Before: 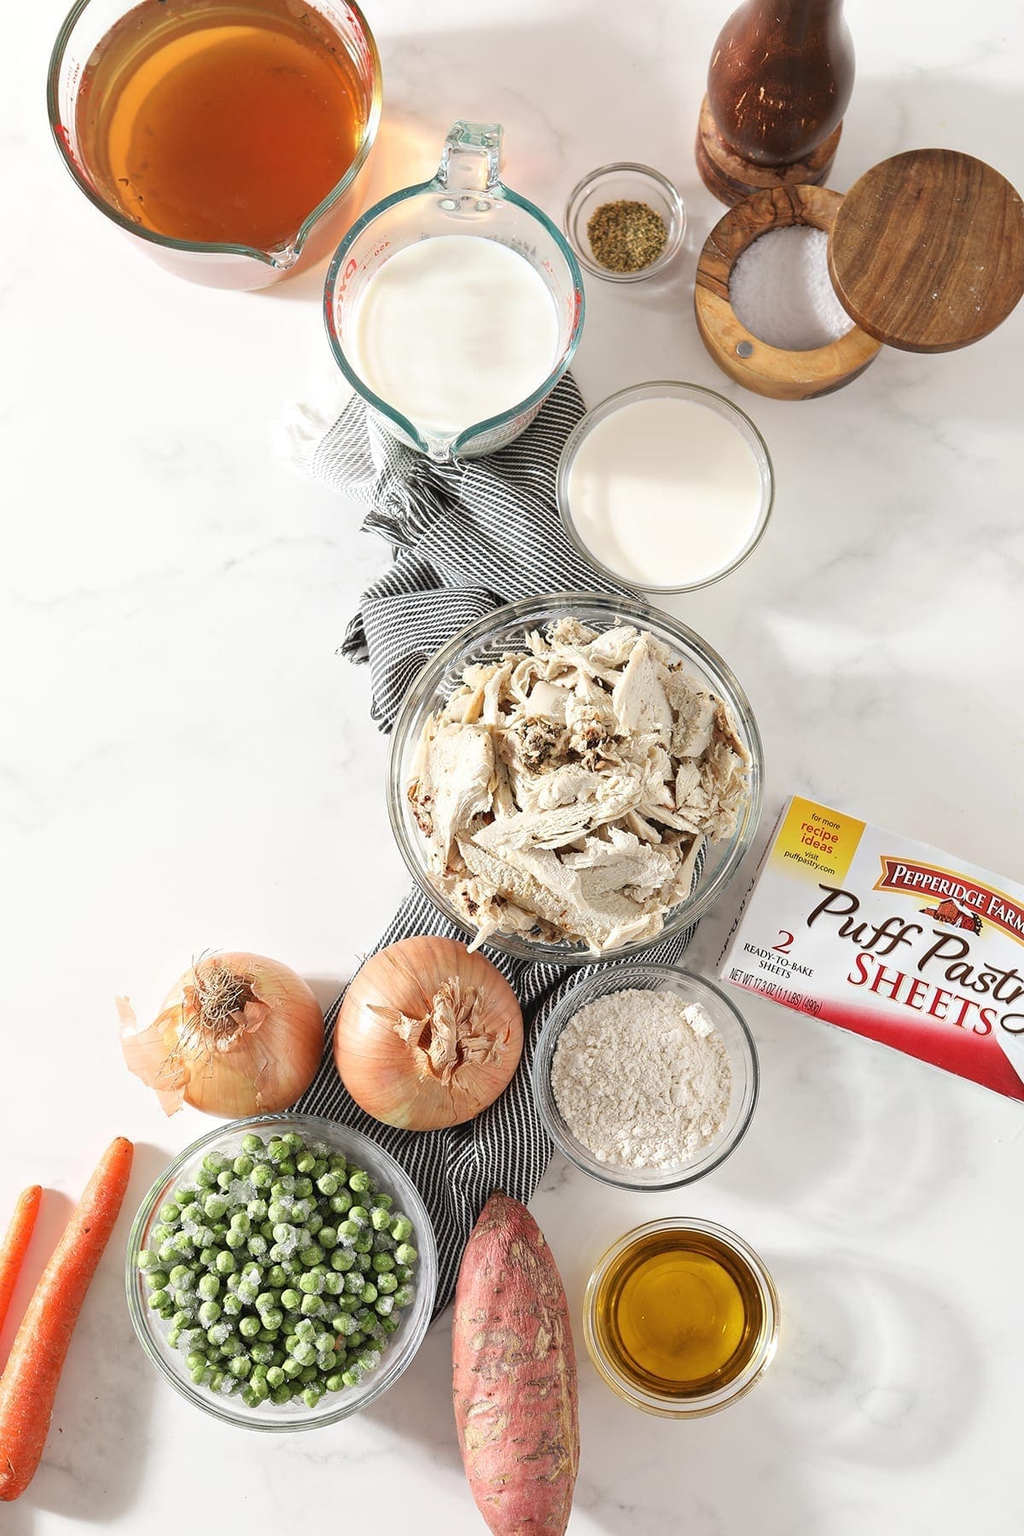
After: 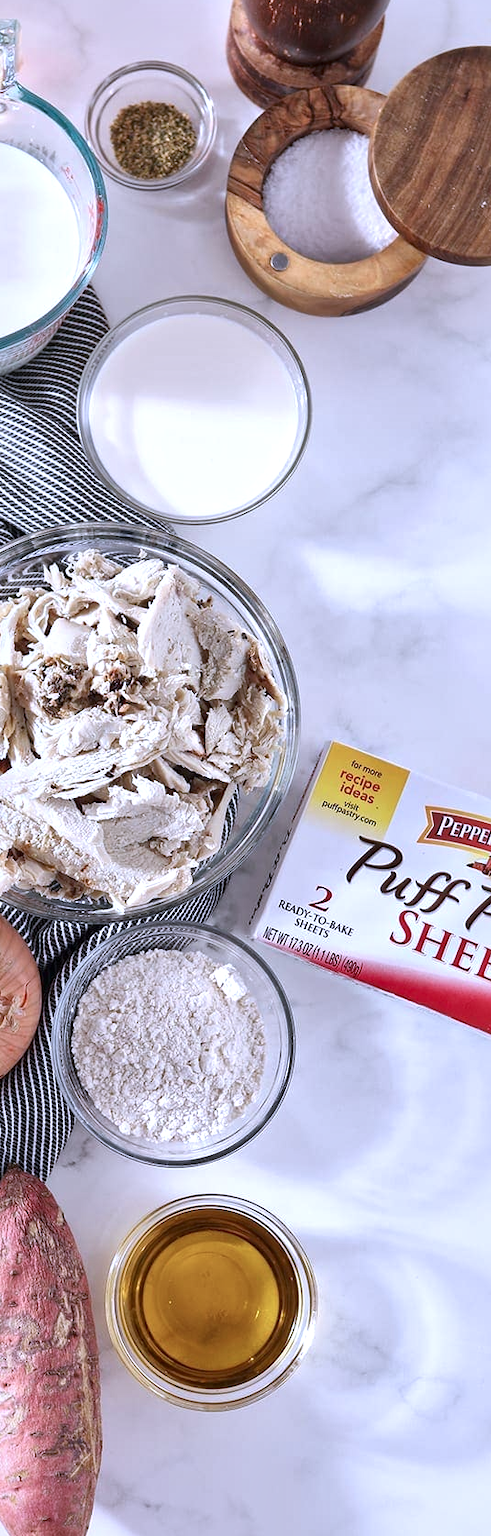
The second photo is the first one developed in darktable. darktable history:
crop: left 47.334%, top 6.935%, right 7.943%
local contrast: mode bilateral grid, contrast 25, coarseness 60, detail 151%, midtone range 0.2
color calibration: illuminant as shot in camera, x 0.379, y 0.396, temperature 4147.13 K
